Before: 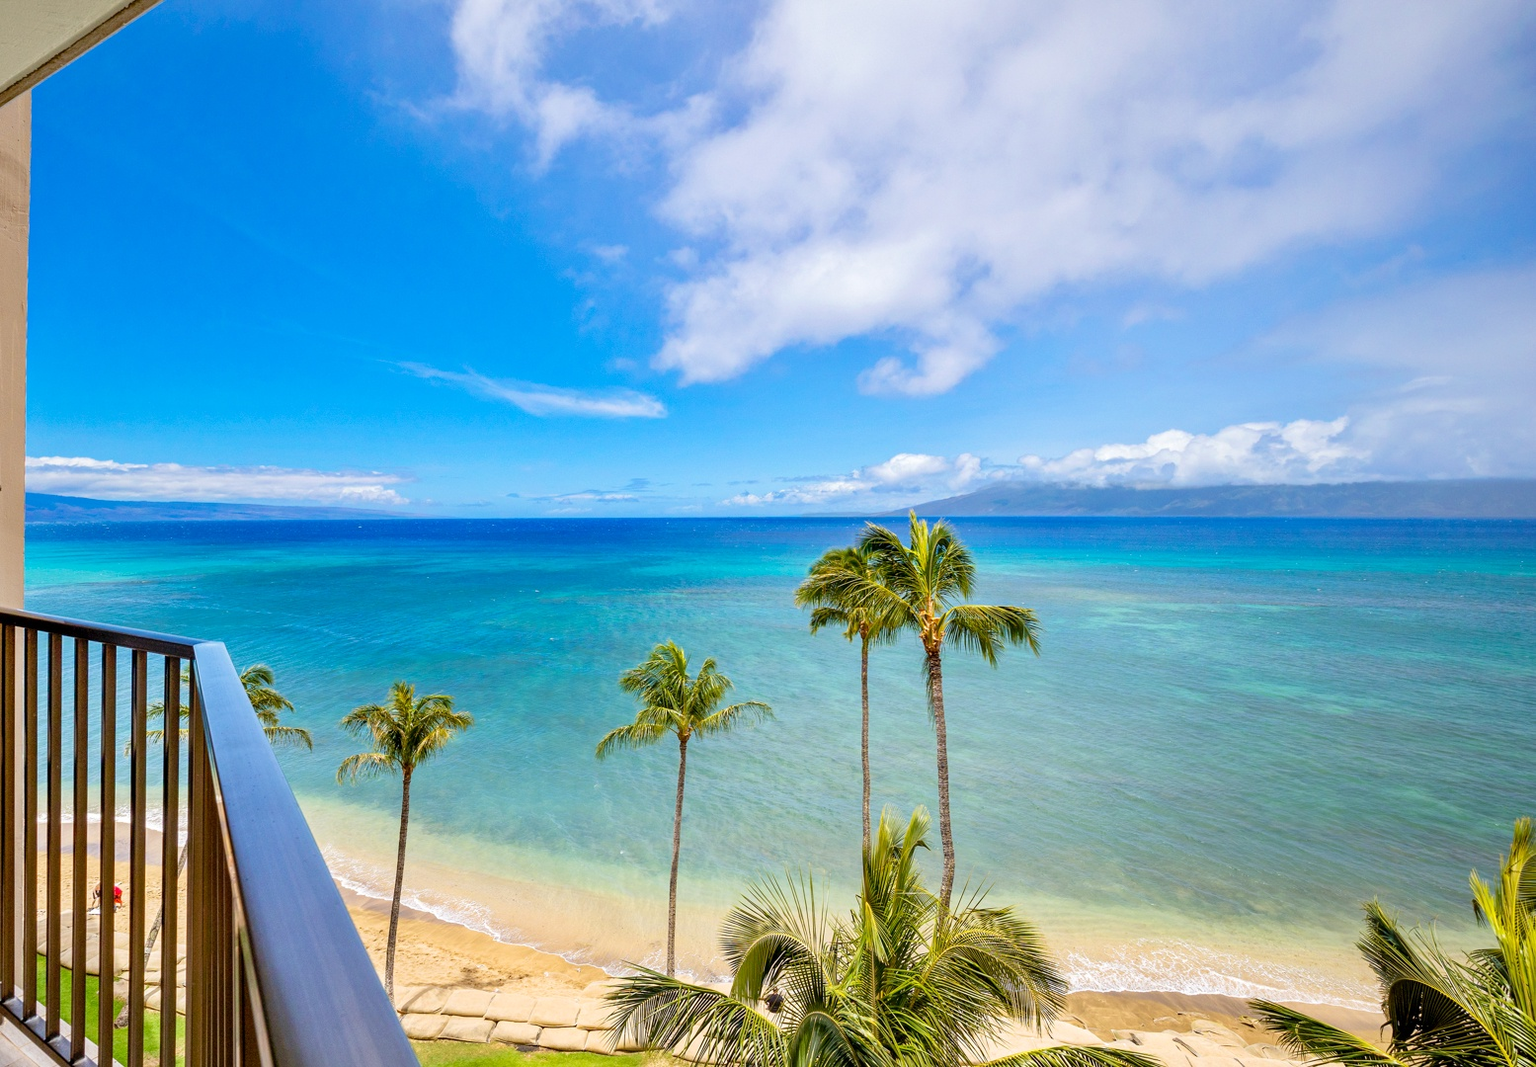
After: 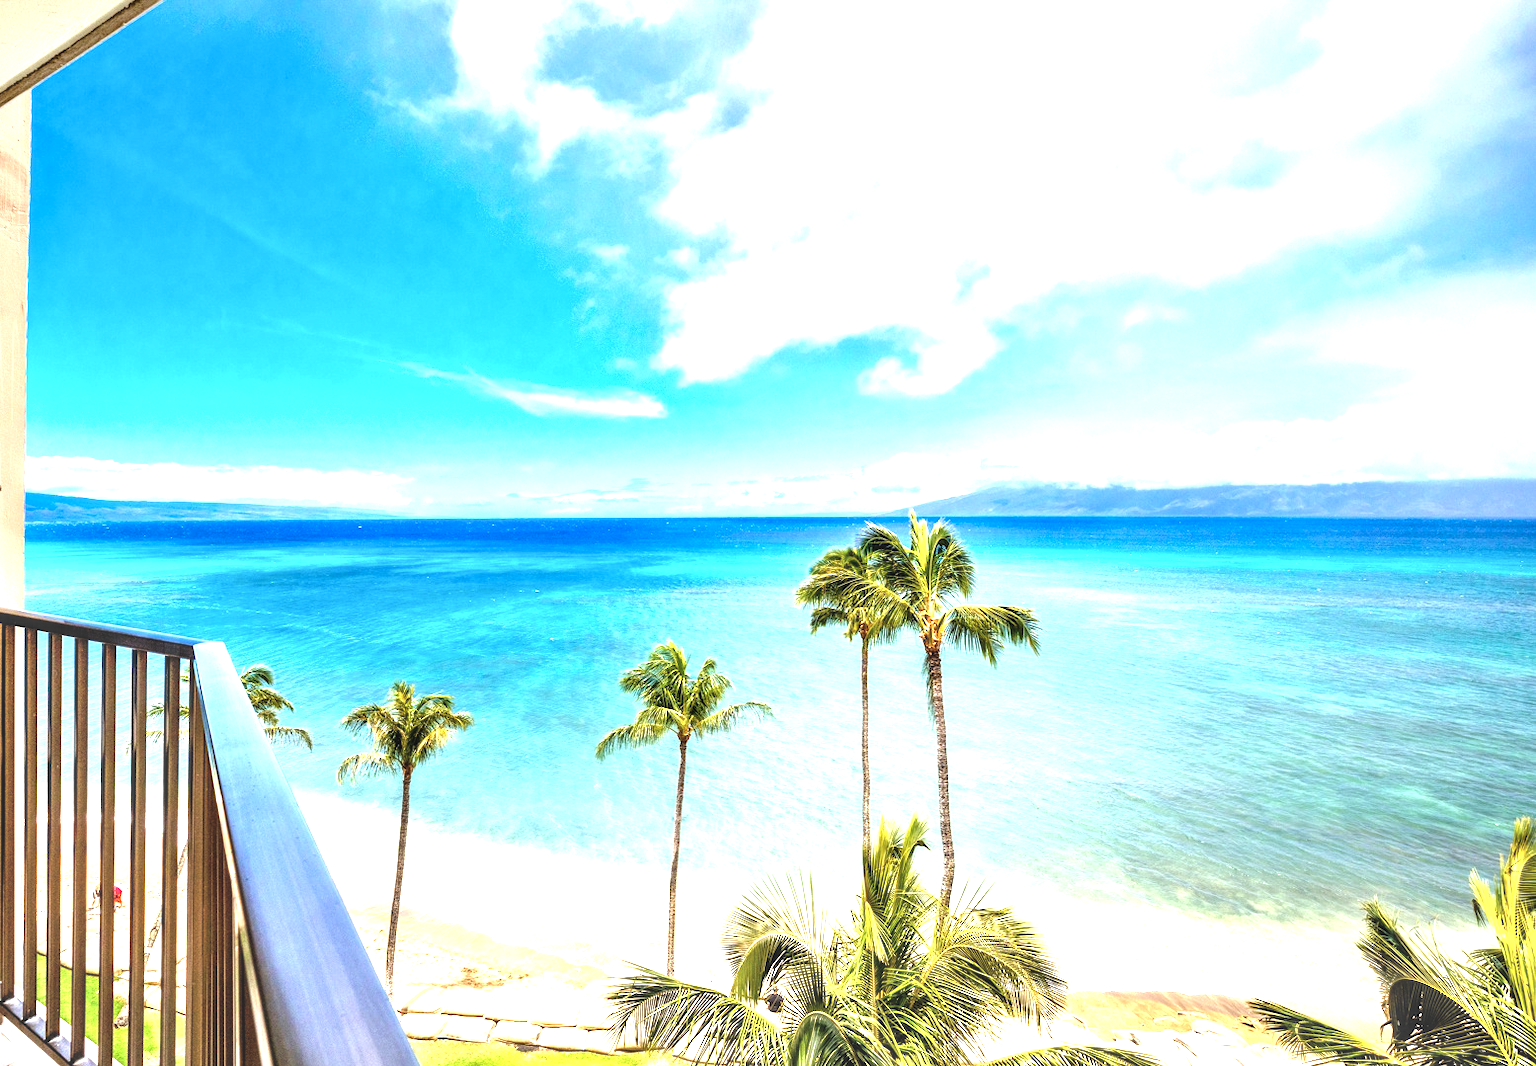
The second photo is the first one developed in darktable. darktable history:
contrast equalizer: octaves 7, y [[0.536, 0.565, 0.581, 0.516, 0.52, 0.491], [0.5 ×6], [0.5 ×6], [0 ×6], [0 ×6]]
local contrast: detail 150%
exposure: black level correction -0.023, exposure 1.393 EV, compensate highlight preservation false
